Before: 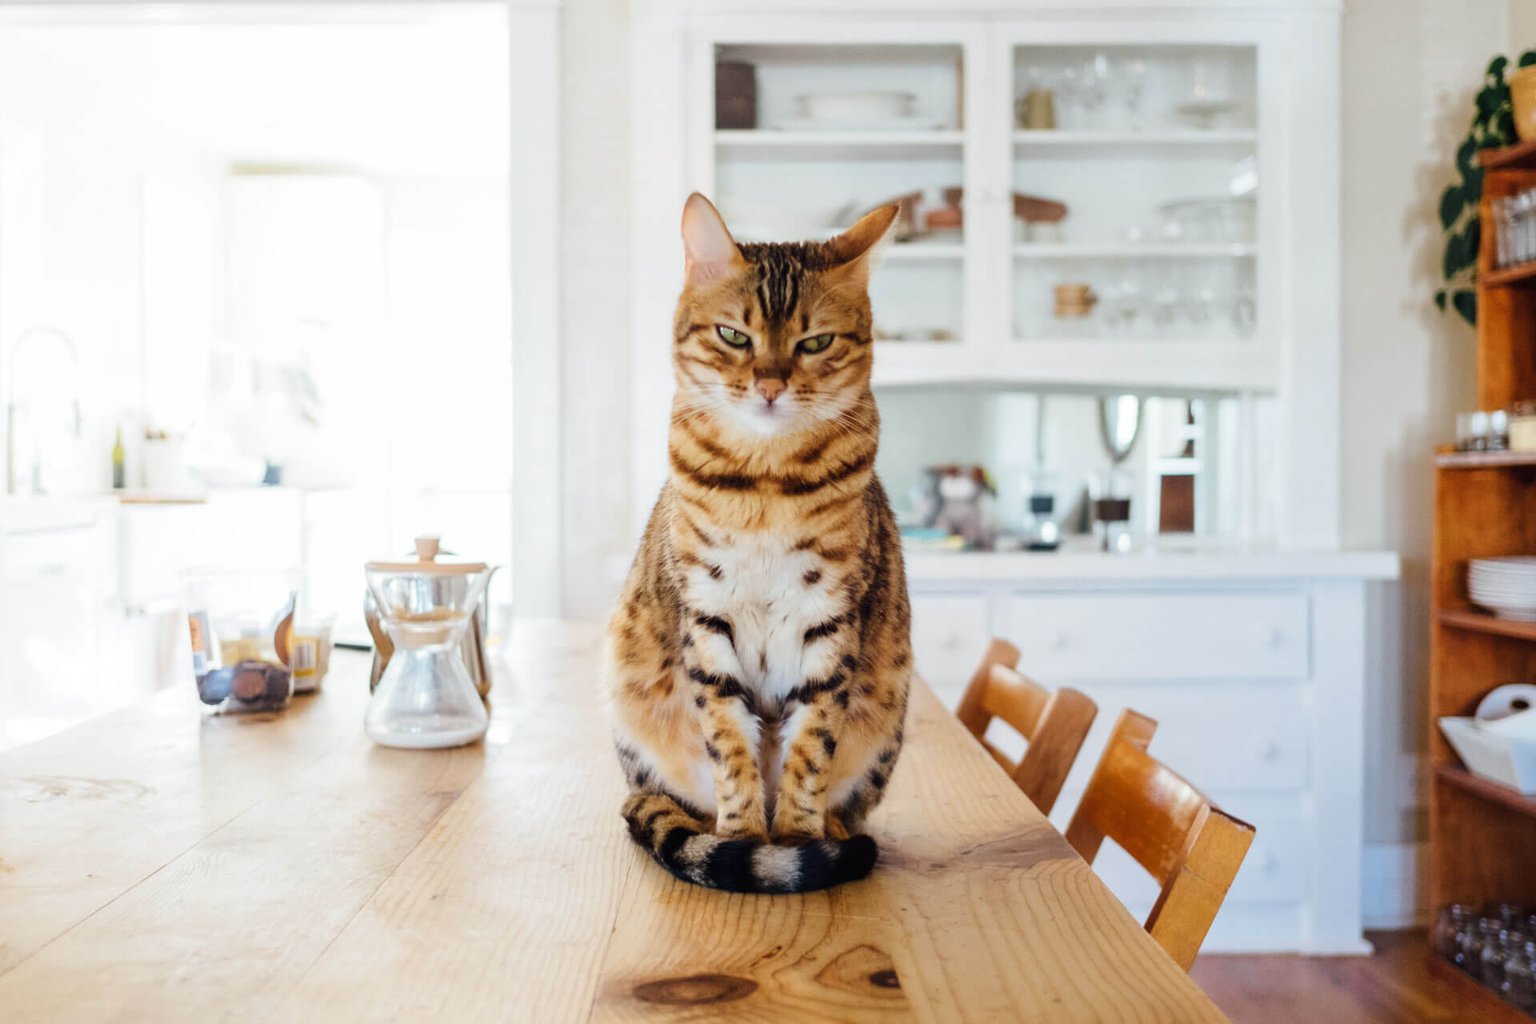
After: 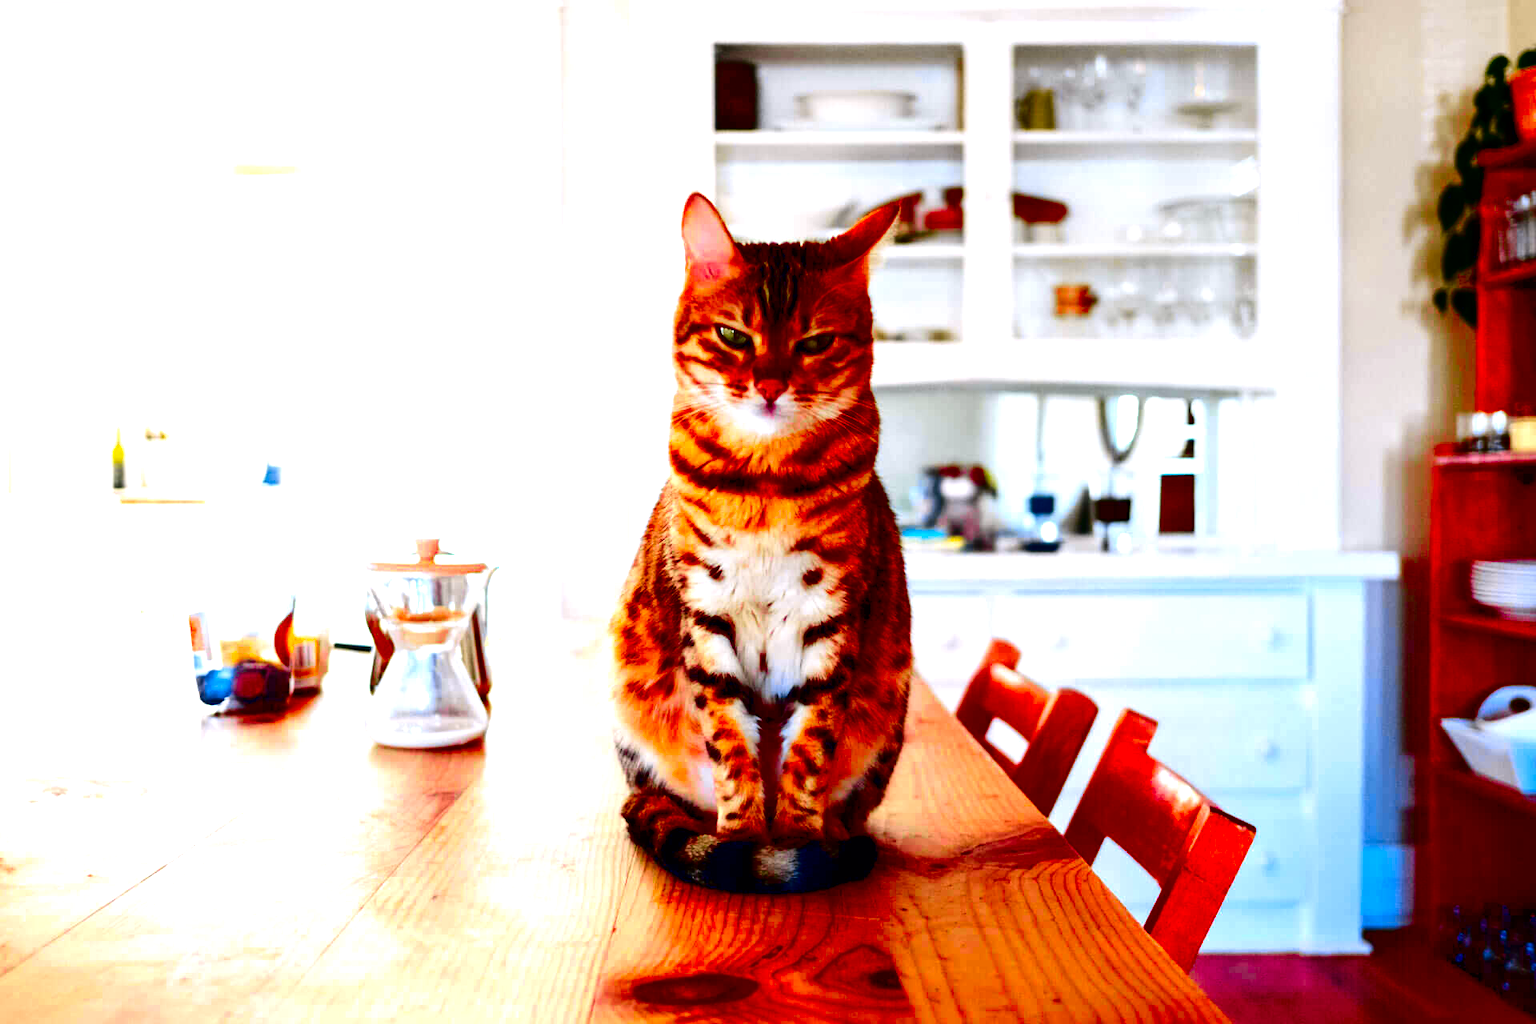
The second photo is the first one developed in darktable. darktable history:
contrast brightness saturation: contrast 0.095, brightness -0.604, saturation 0.168
color correction: highlights a* 1.6, highlights b* -1.66, saturation 2.43
tone curve: curves: ch0 [(0, 0) (0.087, 0.054) (0.281, 0.245) (0.532, 0.514) (0.835, 0.818) (0.994, 0.955)]; ch1 [(0, 0) (0.27, 0.195) (0.406, 0.435) (0.452, 0.474) (0.495, 0.5) (0.514, 0.508) (0.537, 0.556) (0.654, 0.689) (1, 1)]; ch2 [(0, 0) (0.269, 0.299) (0.459, 0.441) (0.498, 0.499) (0.523, 0.52) (0.551, 0.549) (0.633, 0.625) (0.659, 0.681) (0.718, 0.764) (1, 1)], color space Lab, independent channels, preserve colors none
tone equalizer: -8 EV -0.75 EV, -7 EV -0.69 EV, -6 EV -0.56 EV, -5 EV -0.363 EV, -3 EV 0.382 EV, -2 EV 0.6 EV, -1 EV 0.68 EV, +0 EV 0.77 EV, edges refinement/feathering 500, mask exposure compensation -1.57 EV, preserve details no
